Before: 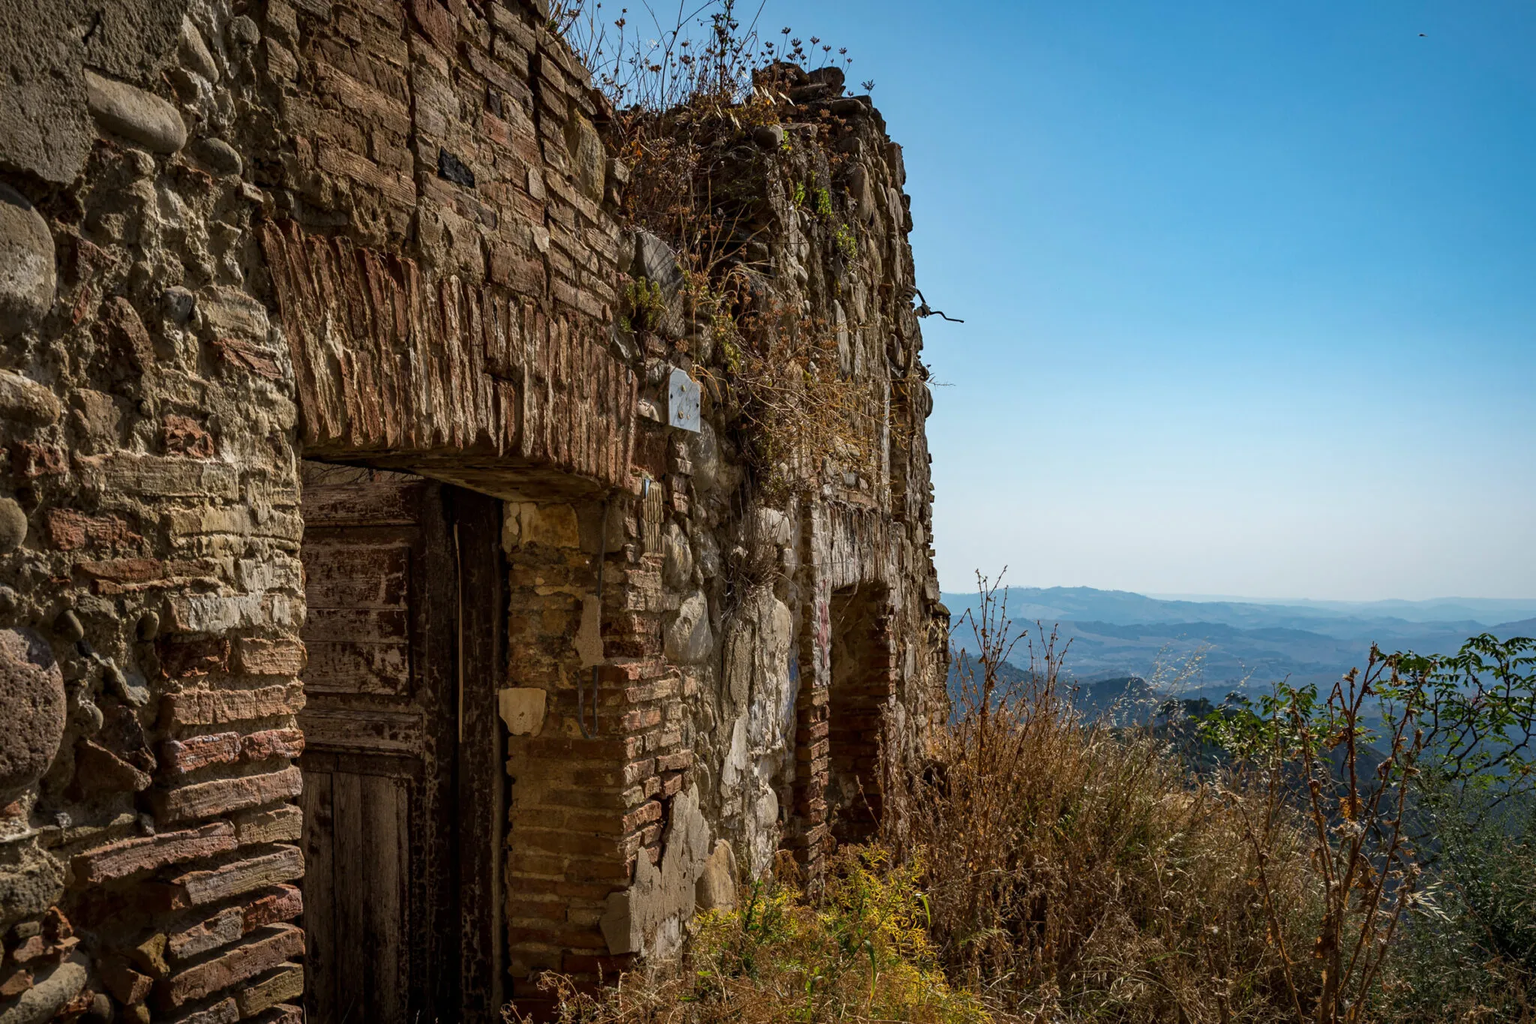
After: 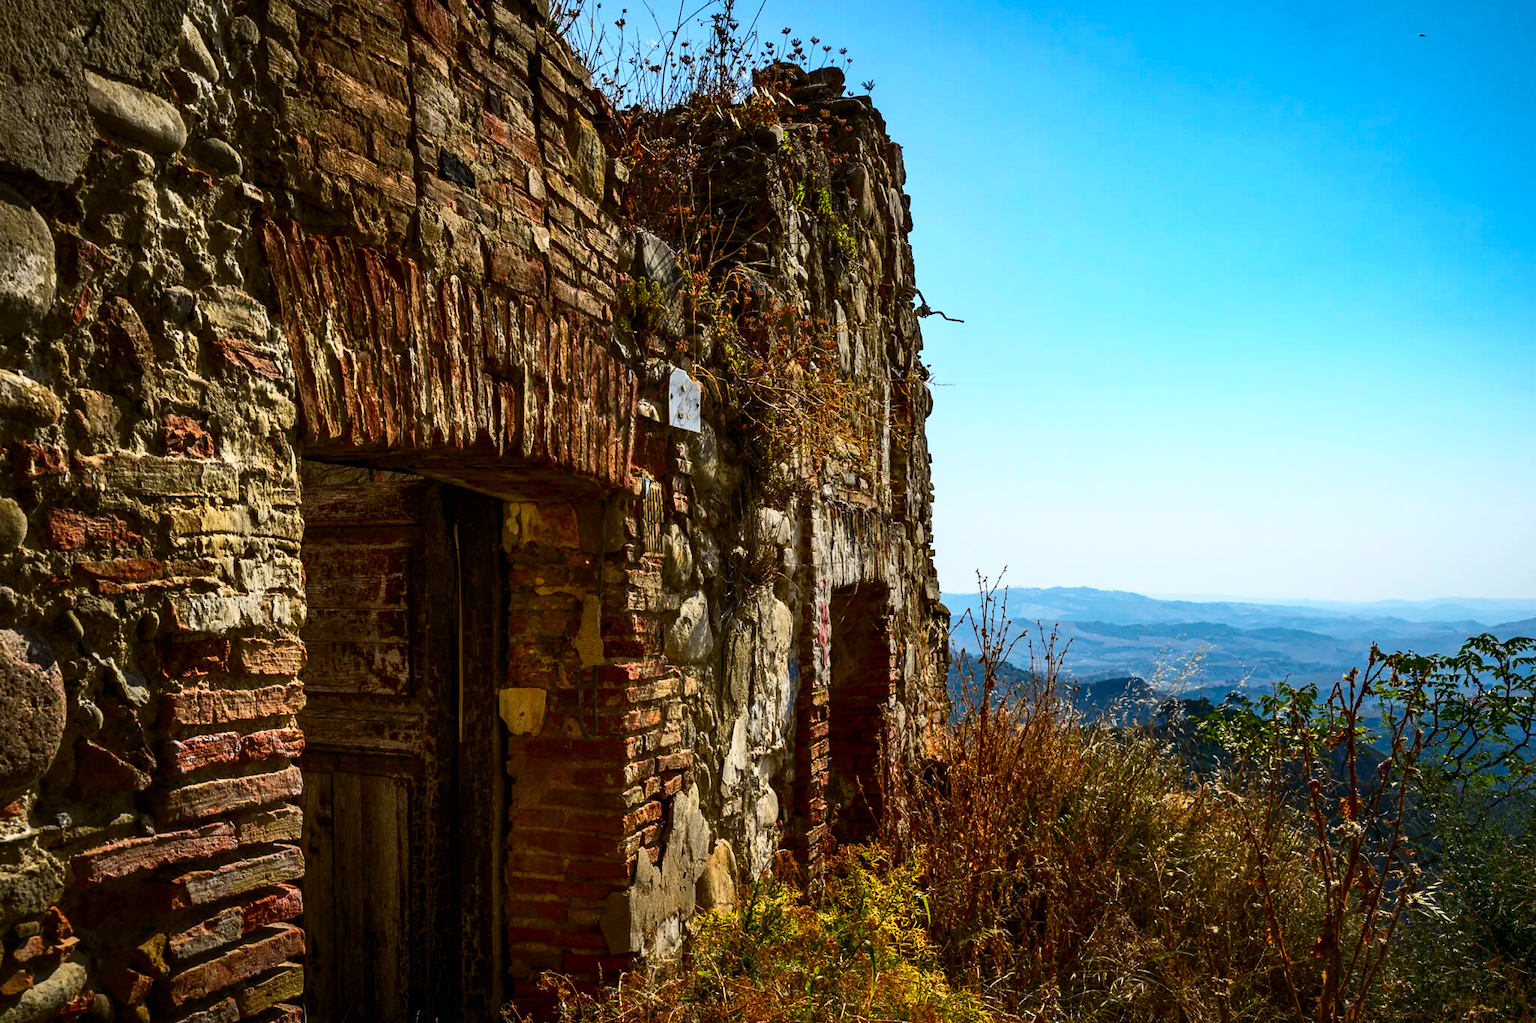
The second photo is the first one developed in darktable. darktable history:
tone equalizer: -8 EV -1.84 EV, -7 EV -1.16 EV, -6 EV -1.62 EV, smoothing diameter 25%, edges refinement/feathering 10, preserve details guided filter
tone curve: curves: ch0 [(0, 0) (0.187, 0.12) (0.384, 0.363) (0.577, 0.681) (0.735, 0.881) (0.864, 0.959) (1, 0.987)]; ch1 [(0, 0) (0.402, 0.36) (0.476, 0.466) (0.501, 0.501) (0.518, 0.514) (0.564, 0.614) (0.614, 0.664) (0.741, 0.829) (1, 1)]; ch2 [(0, 0) (0.429, 0.387) (0.483, 0.481) (0.503, 0.501) (0.522, 0.533) (0.564, 0.605) (0.615, 0.697) (0.702, 0.774) (1, 0.895)], color space Lab, independent channels
